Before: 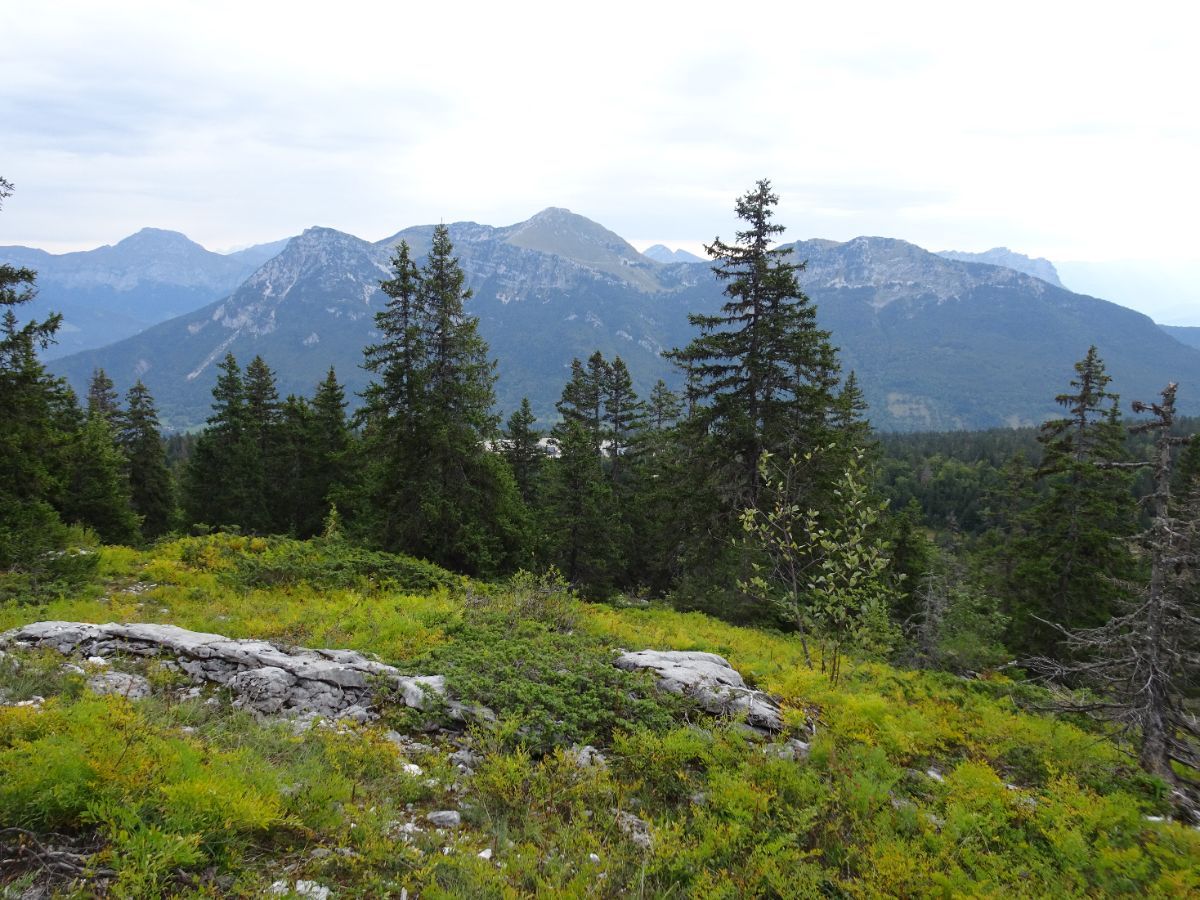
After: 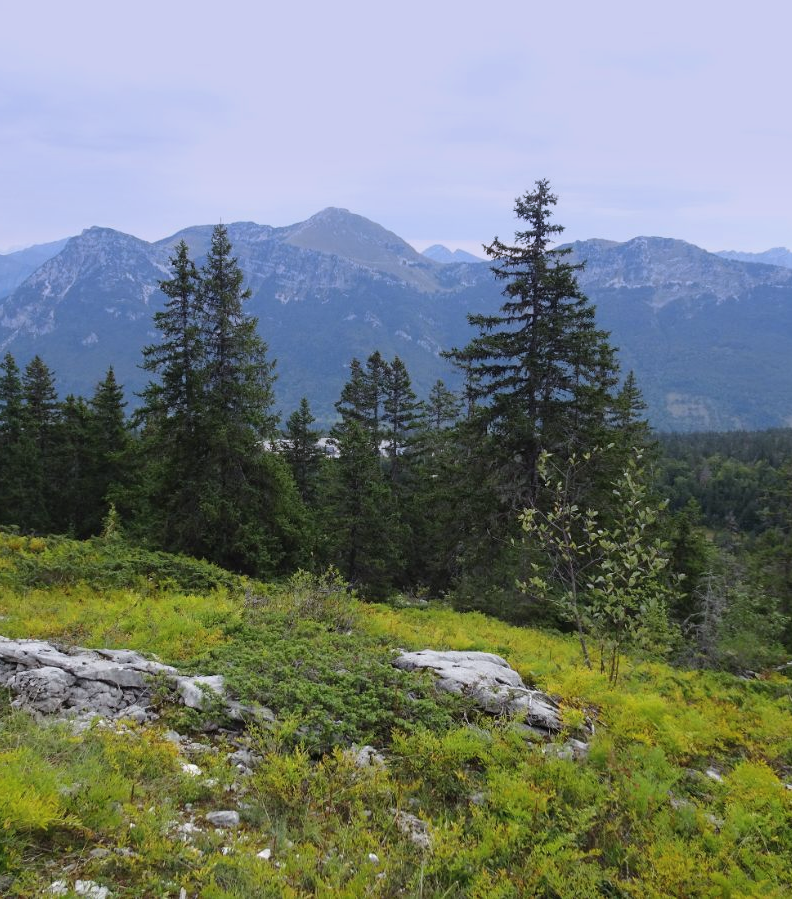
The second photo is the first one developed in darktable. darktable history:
crop and rotate: left 18.442%, right 15.508%
contrast brightness saturation: contrast 0.05, brightness 0.06, saturation 0.01
graduated density: hue 238.83°, saturation 50%
